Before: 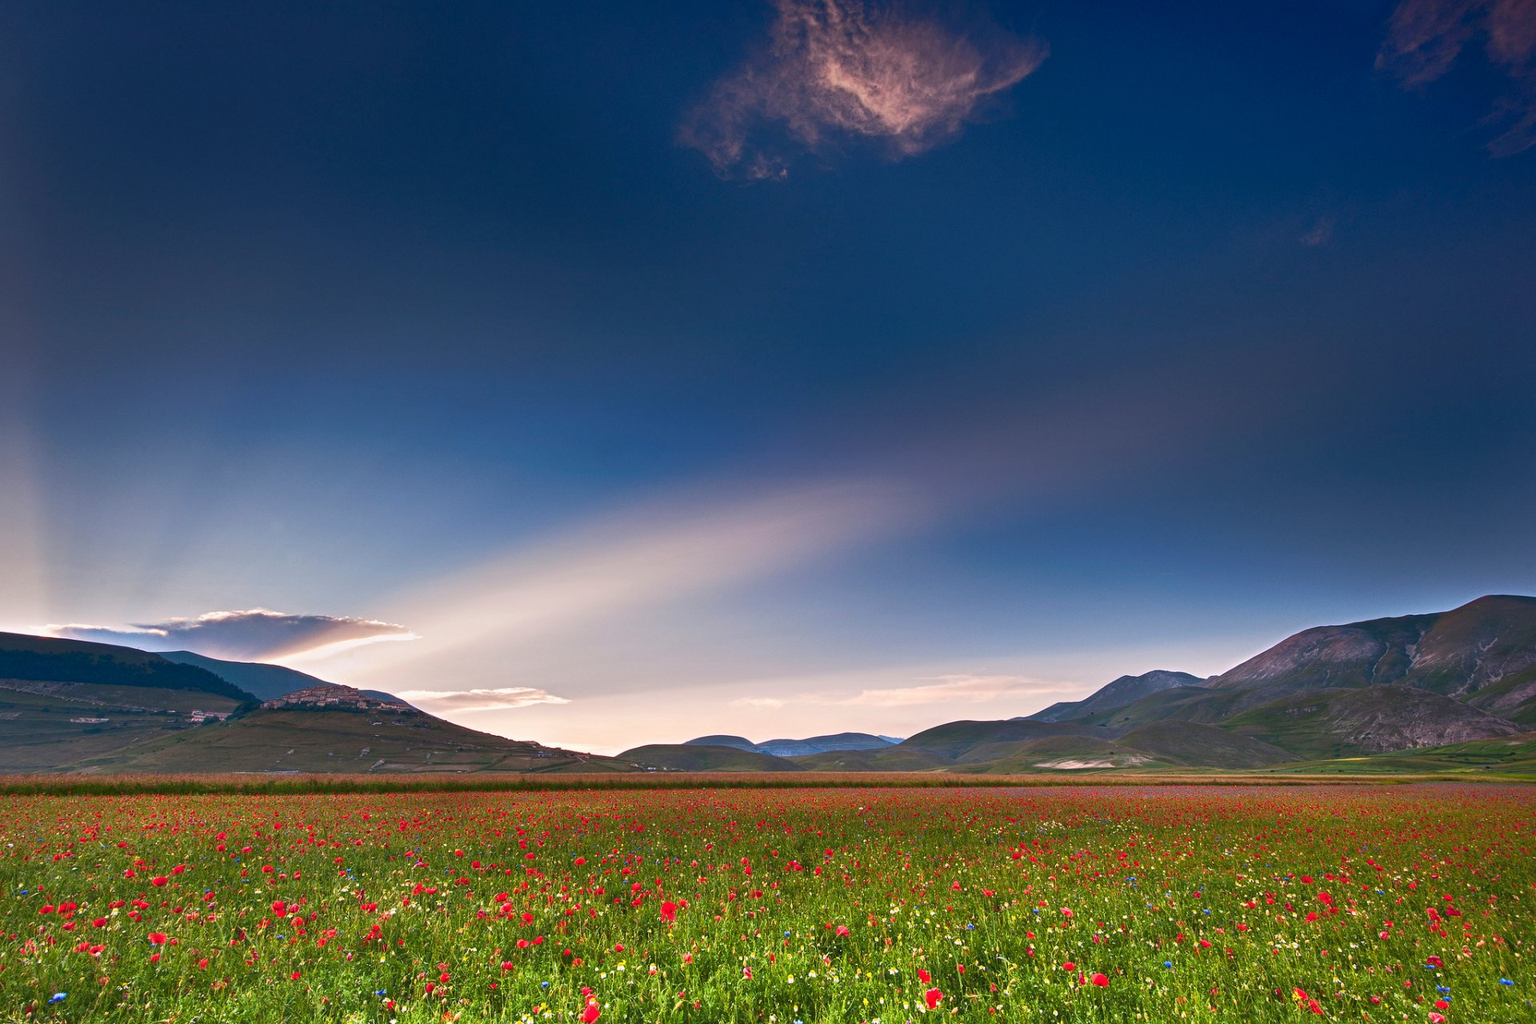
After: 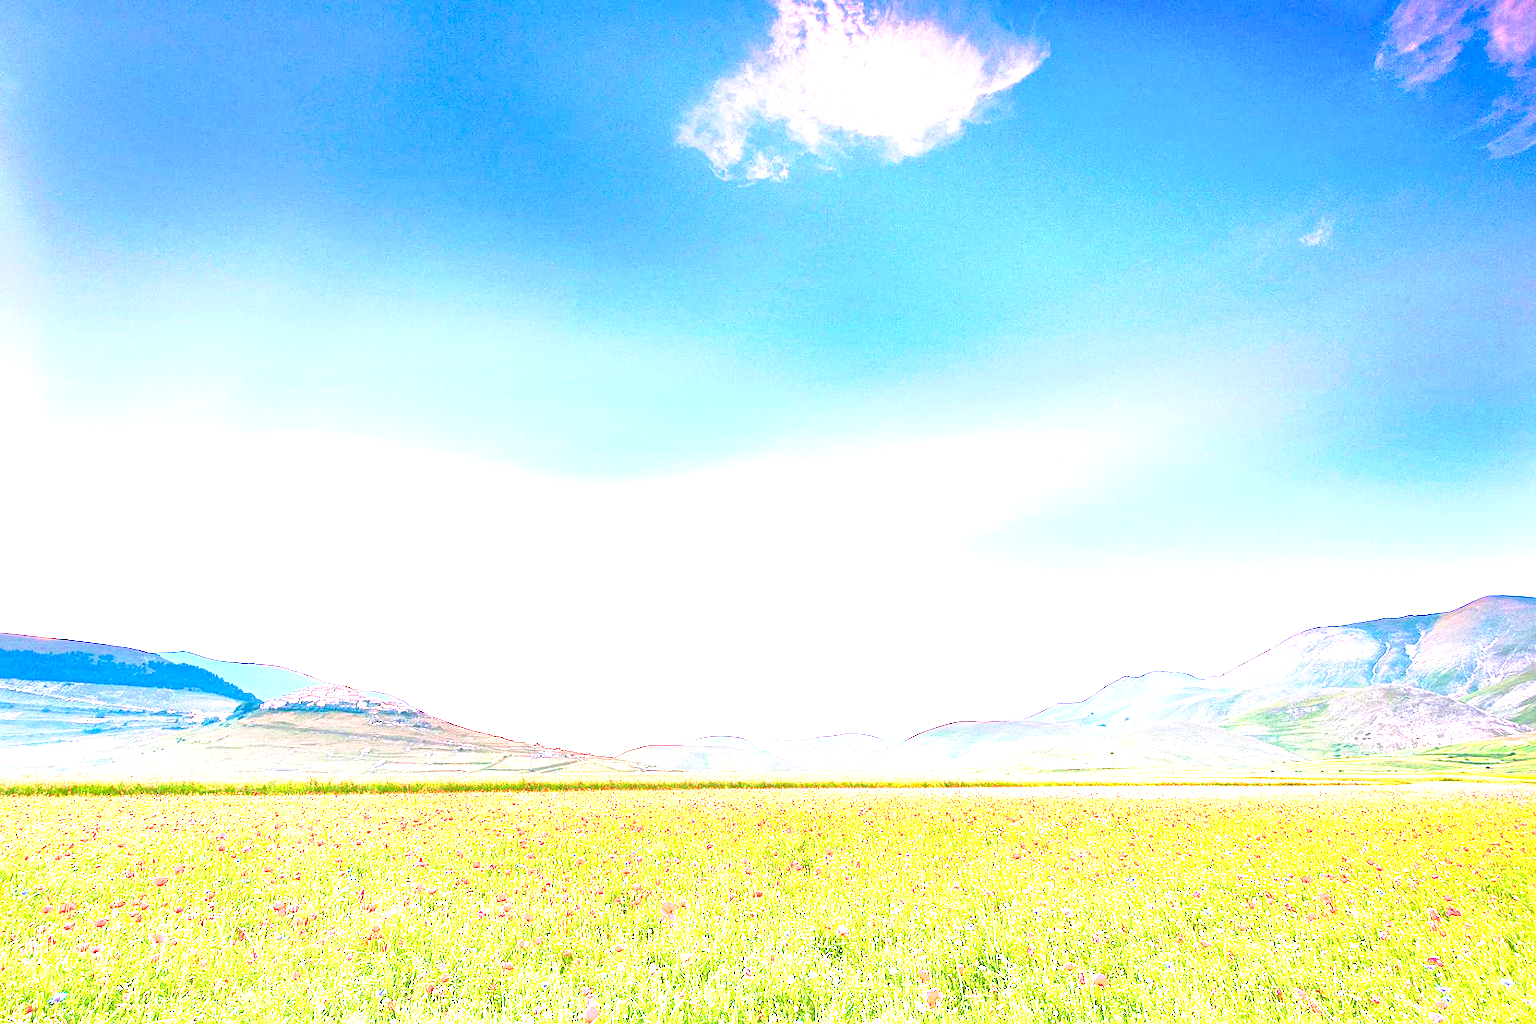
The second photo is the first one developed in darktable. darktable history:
tone curve: curves: ch0 [(0, 0) (0.003, 0.004) (0.011, 0.008) (0.025, 0.012) (0.044, 0.02) (0.069, 0.028) (0.1, 0.034) (0.136, 0.059) (0.177, 0.1) (0.224, 0.151) (0.277, 0.203) (0.335, 0.266) (0.399, 0.344) (0.468, 0.414) (0.543, 0.507) (0.623, 0.602) (0.709, 0.704) (0.801, 0.804) (0.898, 0.927) (1, 1)], preserve colors none
exposure: black level correction 0, exposure 4 EV, compensate exposure bias true, compensate highlight preservation false
sharpen: radius 0.969, amount 0.604
